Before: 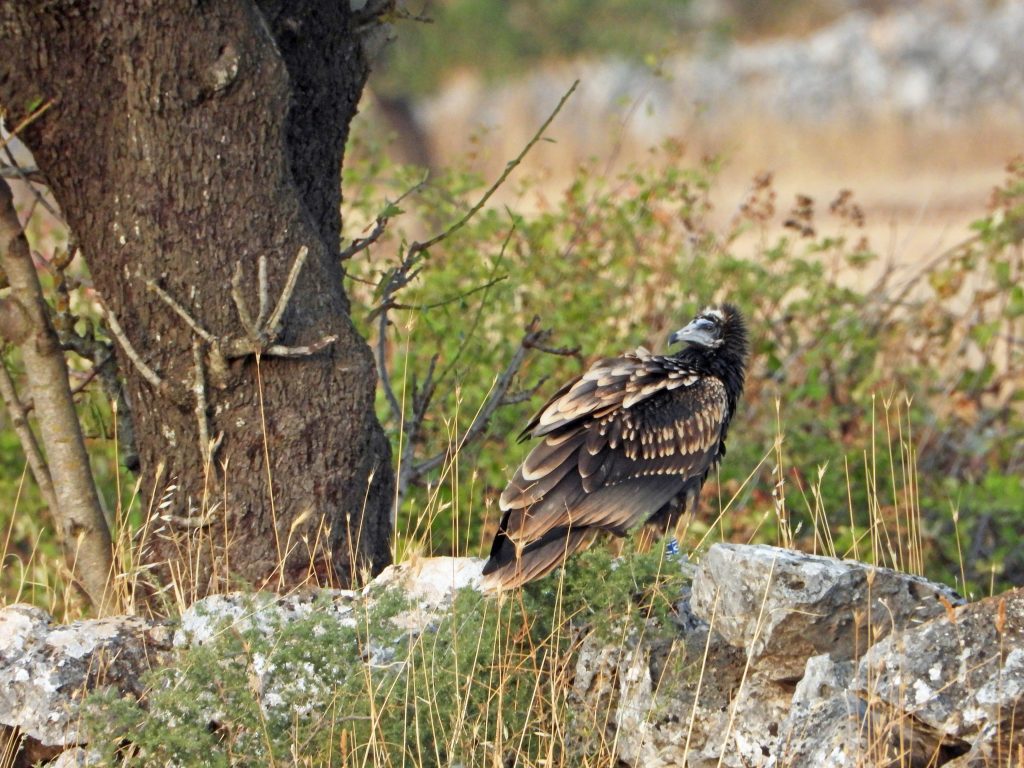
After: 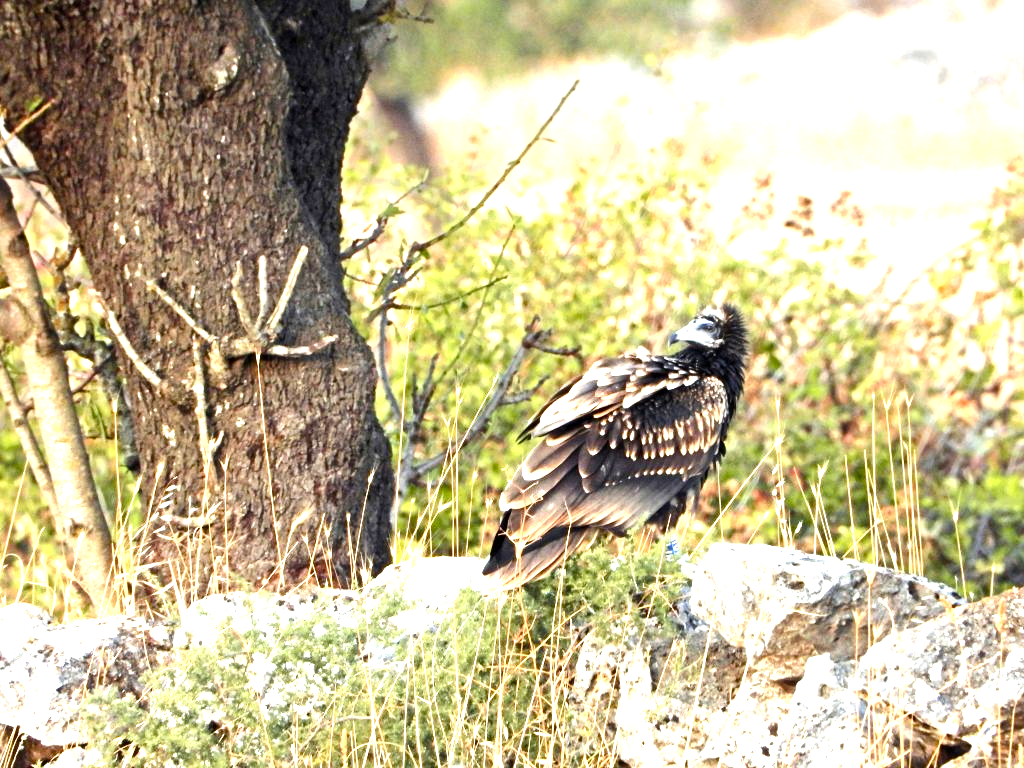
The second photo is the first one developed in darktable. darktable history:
white balance: emerald 1
exposure: exposure 1 EV, compensate highlight preservation false
color zones: curves: ch2 [(0, 0.5) (0.143, 0.5) (0.286, 0.489) (0.415, 0.421) (0.571, 0.5) (0.714, 0.5) (0.857, 0.5) (1, 0.5)]
tone equalizer: -8 EV -0.75 EV, -7 EV -0.7 EV, -6 EV -0.6 EV, -5 EV -0.4 EV, -3 EV 0.4 EV, -2 EV 0.6 EV, -1 EV 0.7 EV, +0 EV 0.75 EV, edges refinement/feathering 500, mask exposure compensation -1.57 EV, preserve details no
color balance rgb: perceptual saturation grading › global saturation 20%, perceptual saturation grading › highlights -25%, perceptual saturation grading › shadows 25%
